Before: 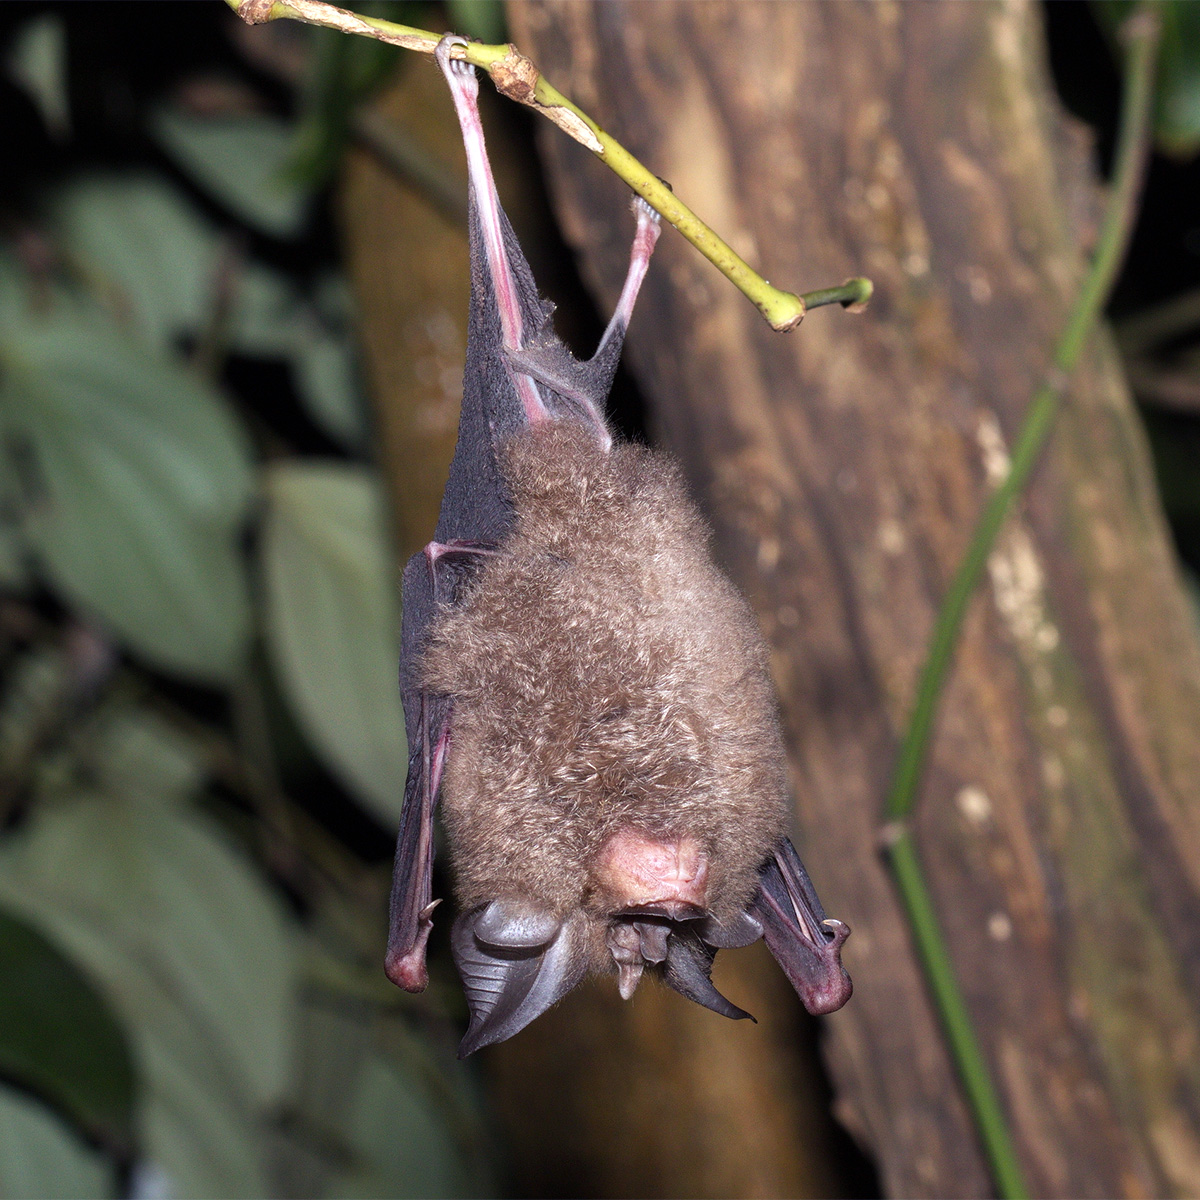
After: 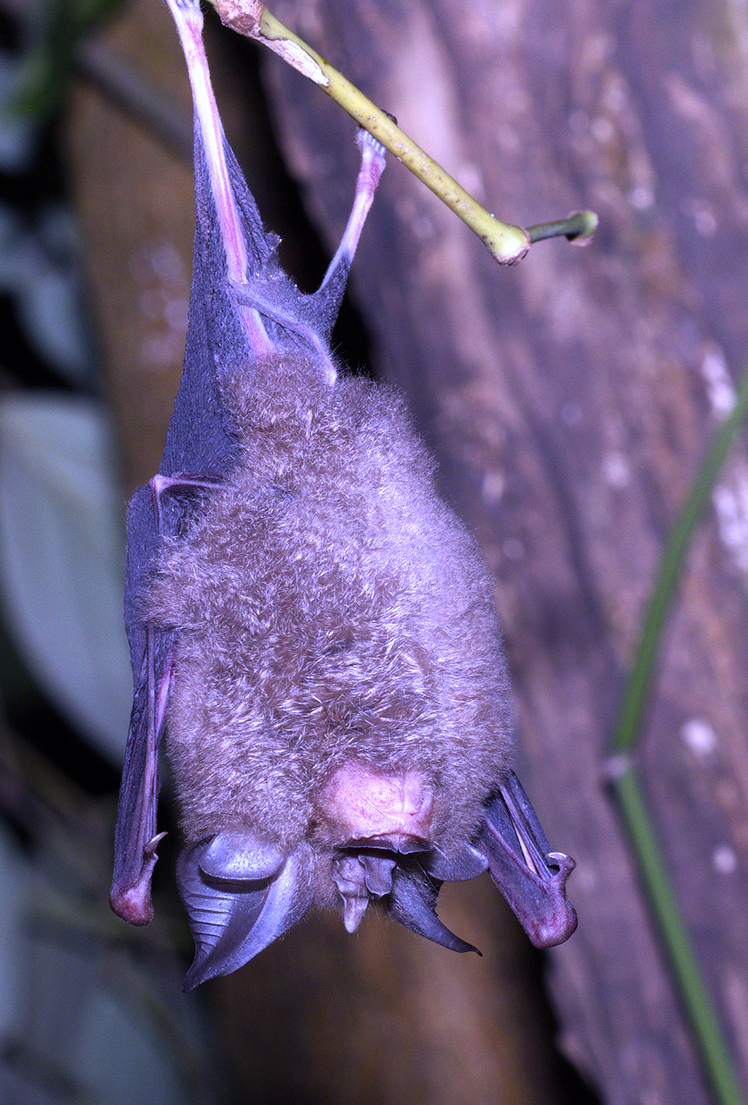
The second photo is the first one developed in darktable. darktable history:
crop and rotate: left 22.918%, top 5.629%, right 14.711%, bottom 2.247%
white balance: red 0.98, blue 1.61
